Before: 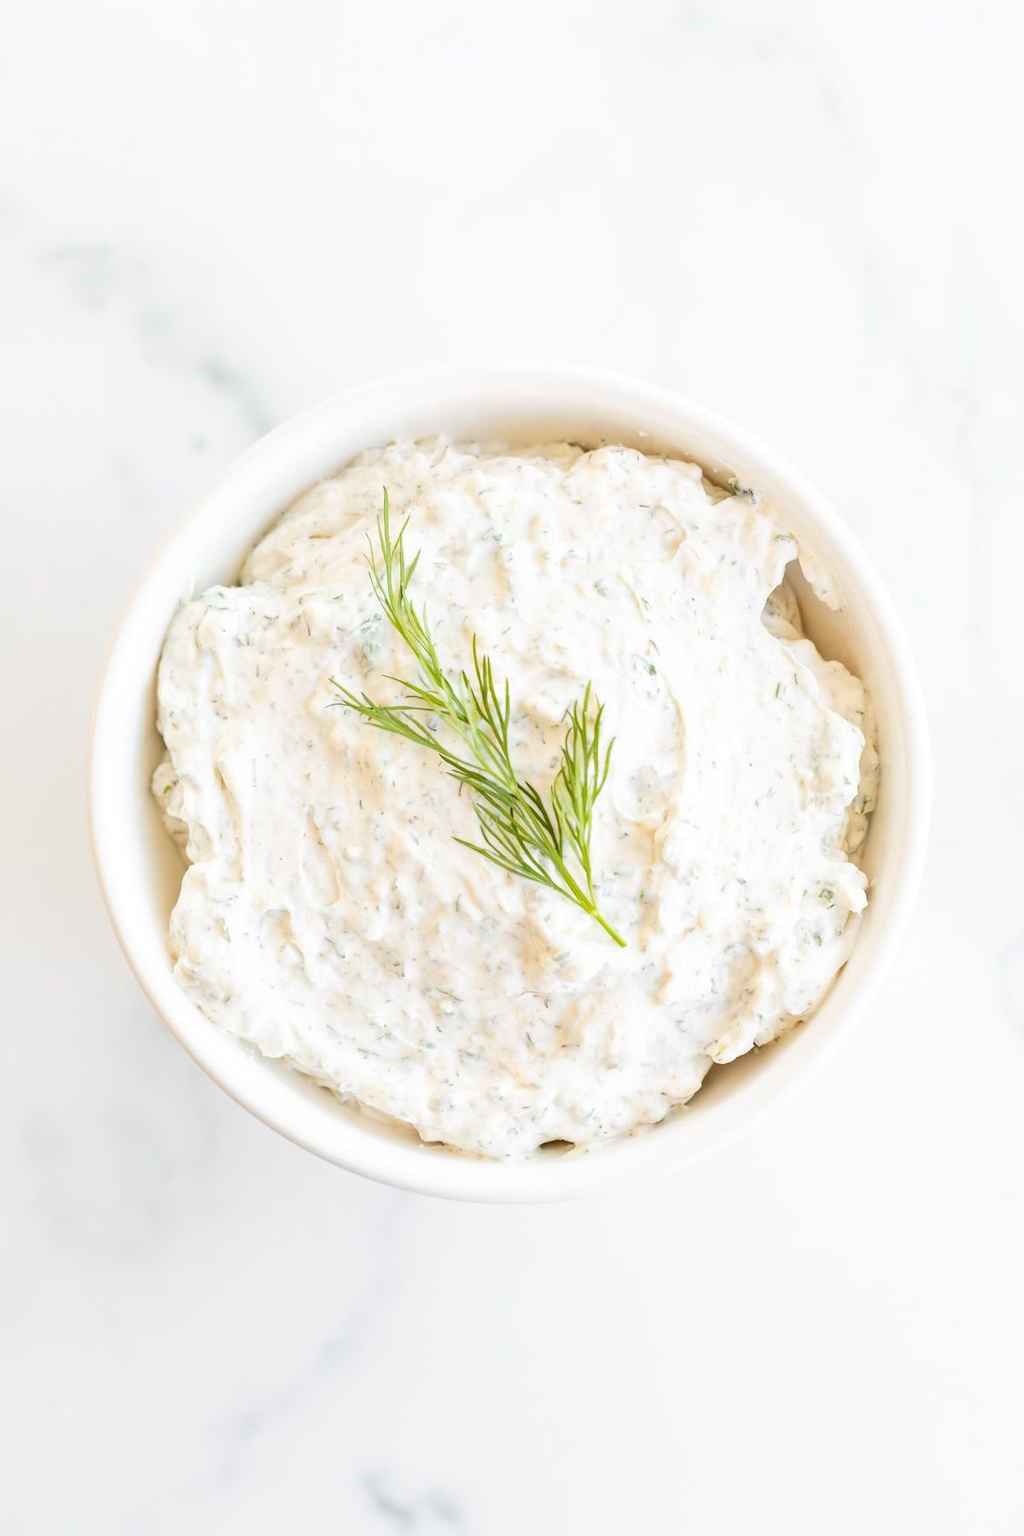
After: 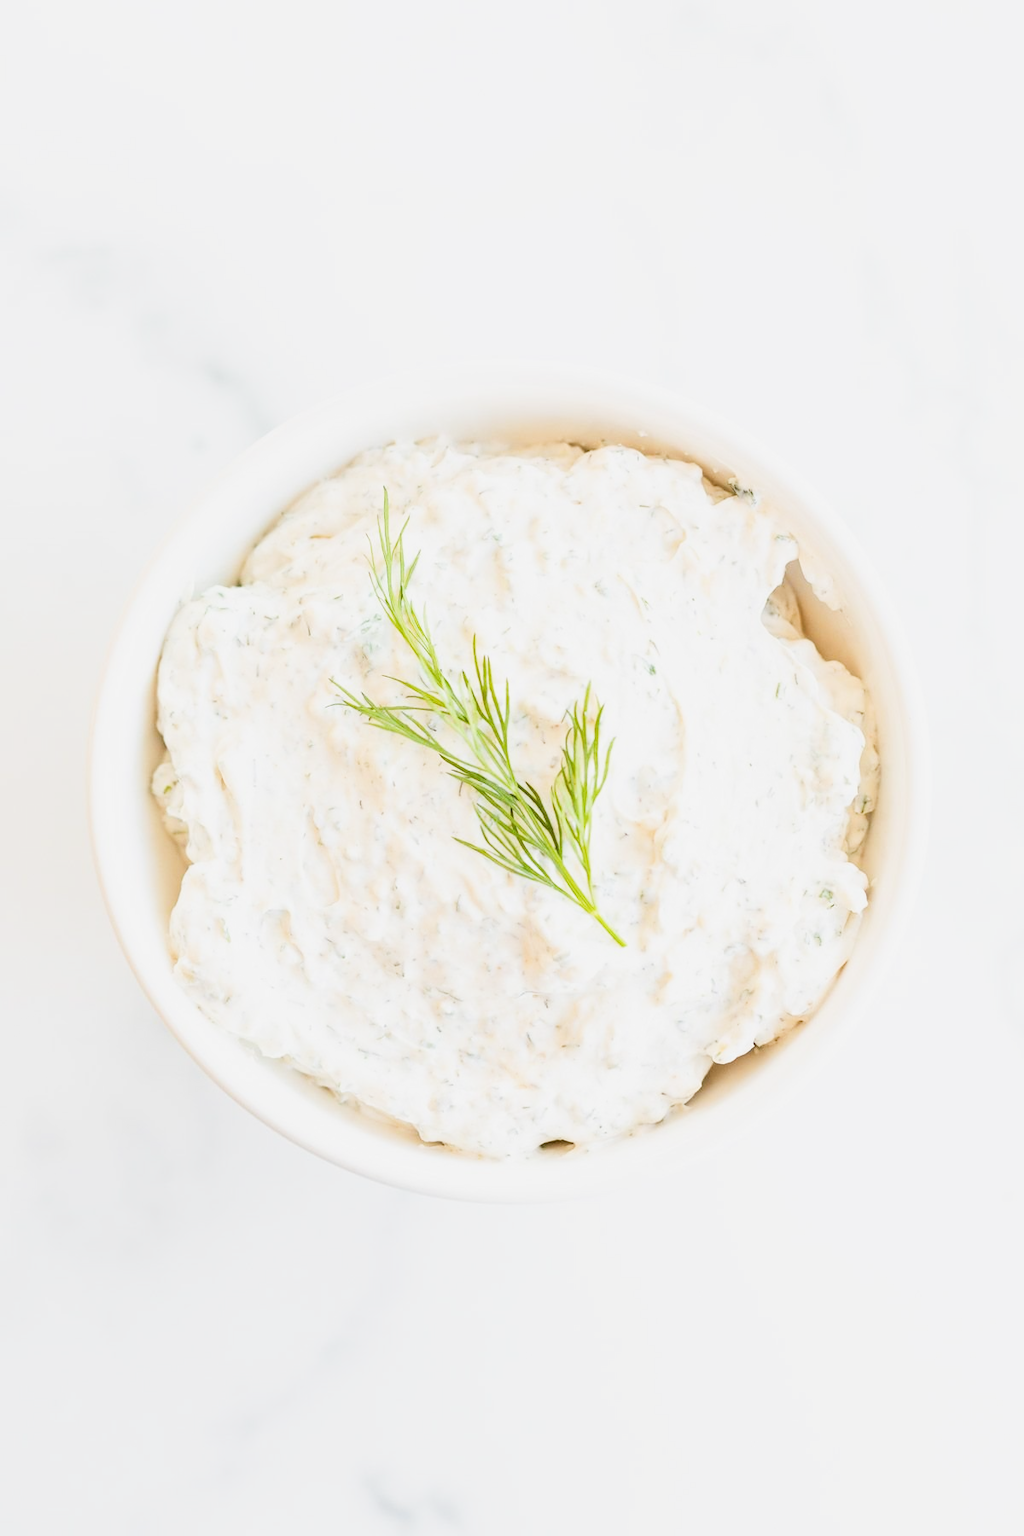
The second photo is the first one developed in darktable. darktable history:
filmic rgb: black relative exposure -7.65 EV, white relative exposure 3.95 EV, hardness 4.01, contrast 1.097, highlights saturation mix -31.1%
exposure: exposure 0.669 EV, compensate exposure bias true, compensate highlight preservation false
